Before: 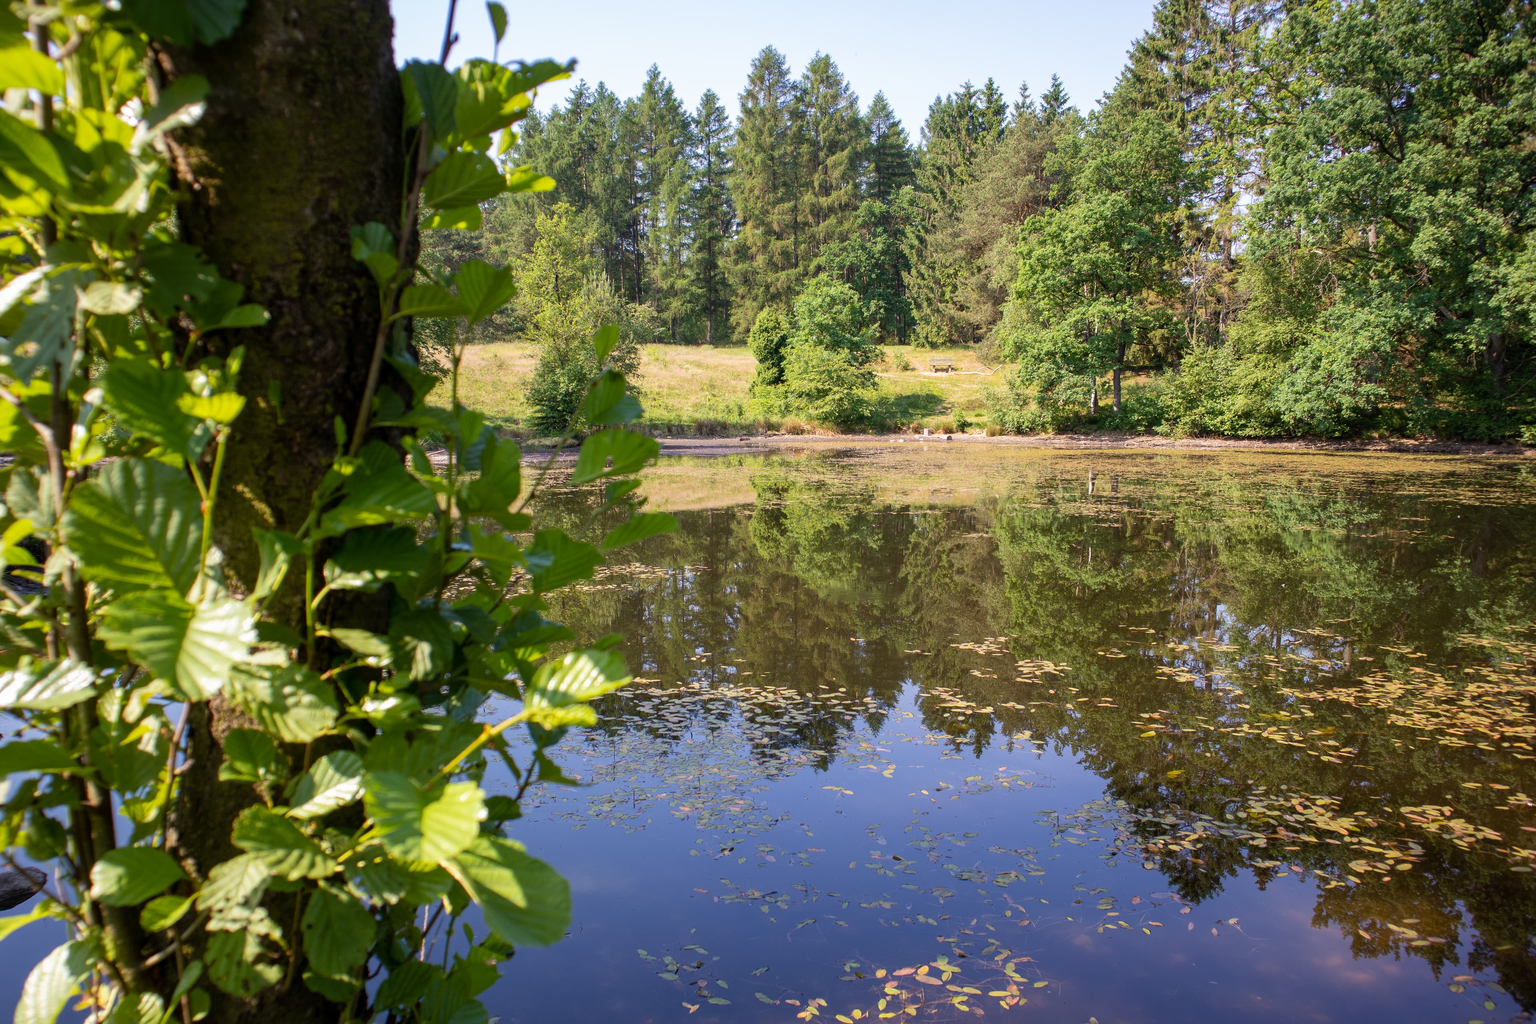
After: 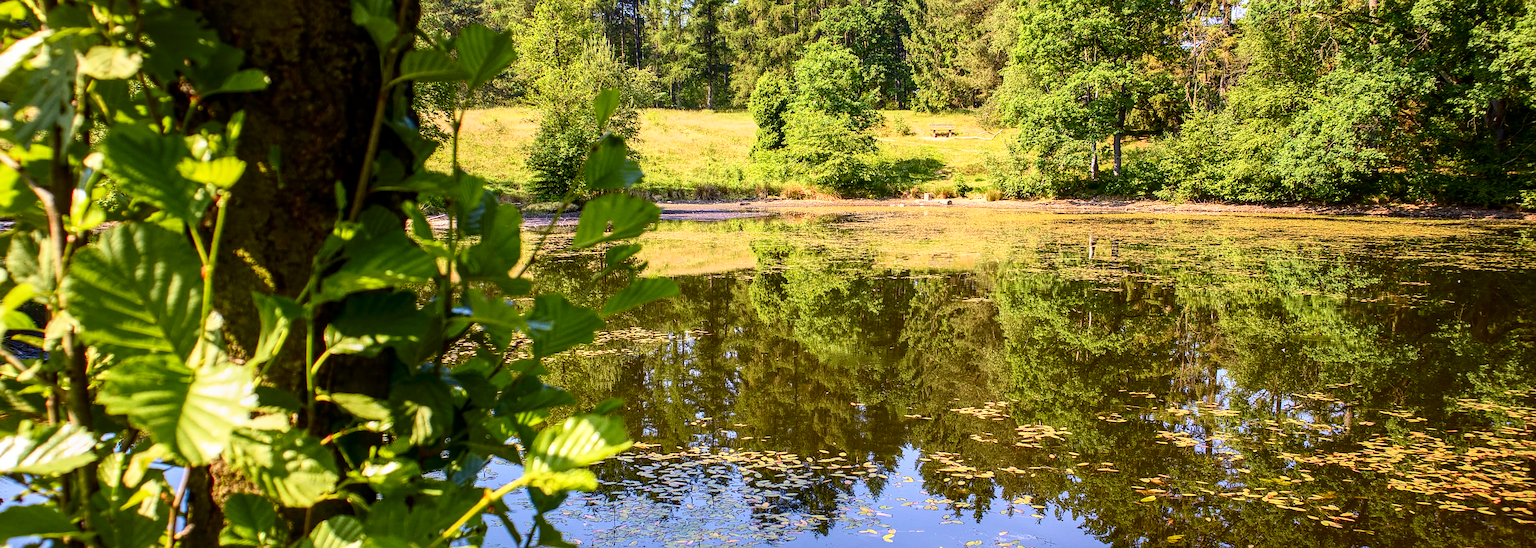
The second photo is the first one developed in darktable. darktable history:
sharpen: on, module defaults
tone curve: curves: ch0 [(0, 0) (0.074, 0.04) (0.157, 0.1) (0.472, 0.515) (0.635, 0.731) (0.768, 0.878) (0.899, 0.969) (1, 1)]; ch1 [(0, 0) (0.08, 0.08) (0.3, 0.3) (0.5, 0.5) (0.539, 0.558) (0.586, 0.658) (0.69, 0.787) (0.92, 0.92) (1, 1)]; ch2 [(0, 0) (0.08, 0.08) (0.3, 0.3) (0.5, 0.5) (0.543, 0.597) (0.597, 0.679) (0.92, 0.92) (1, 1)], color space Lab, independent channels, preserve colors none
crop and rotate: top 23.043%, bottom 23.437%
local contrast: on, module defaults
